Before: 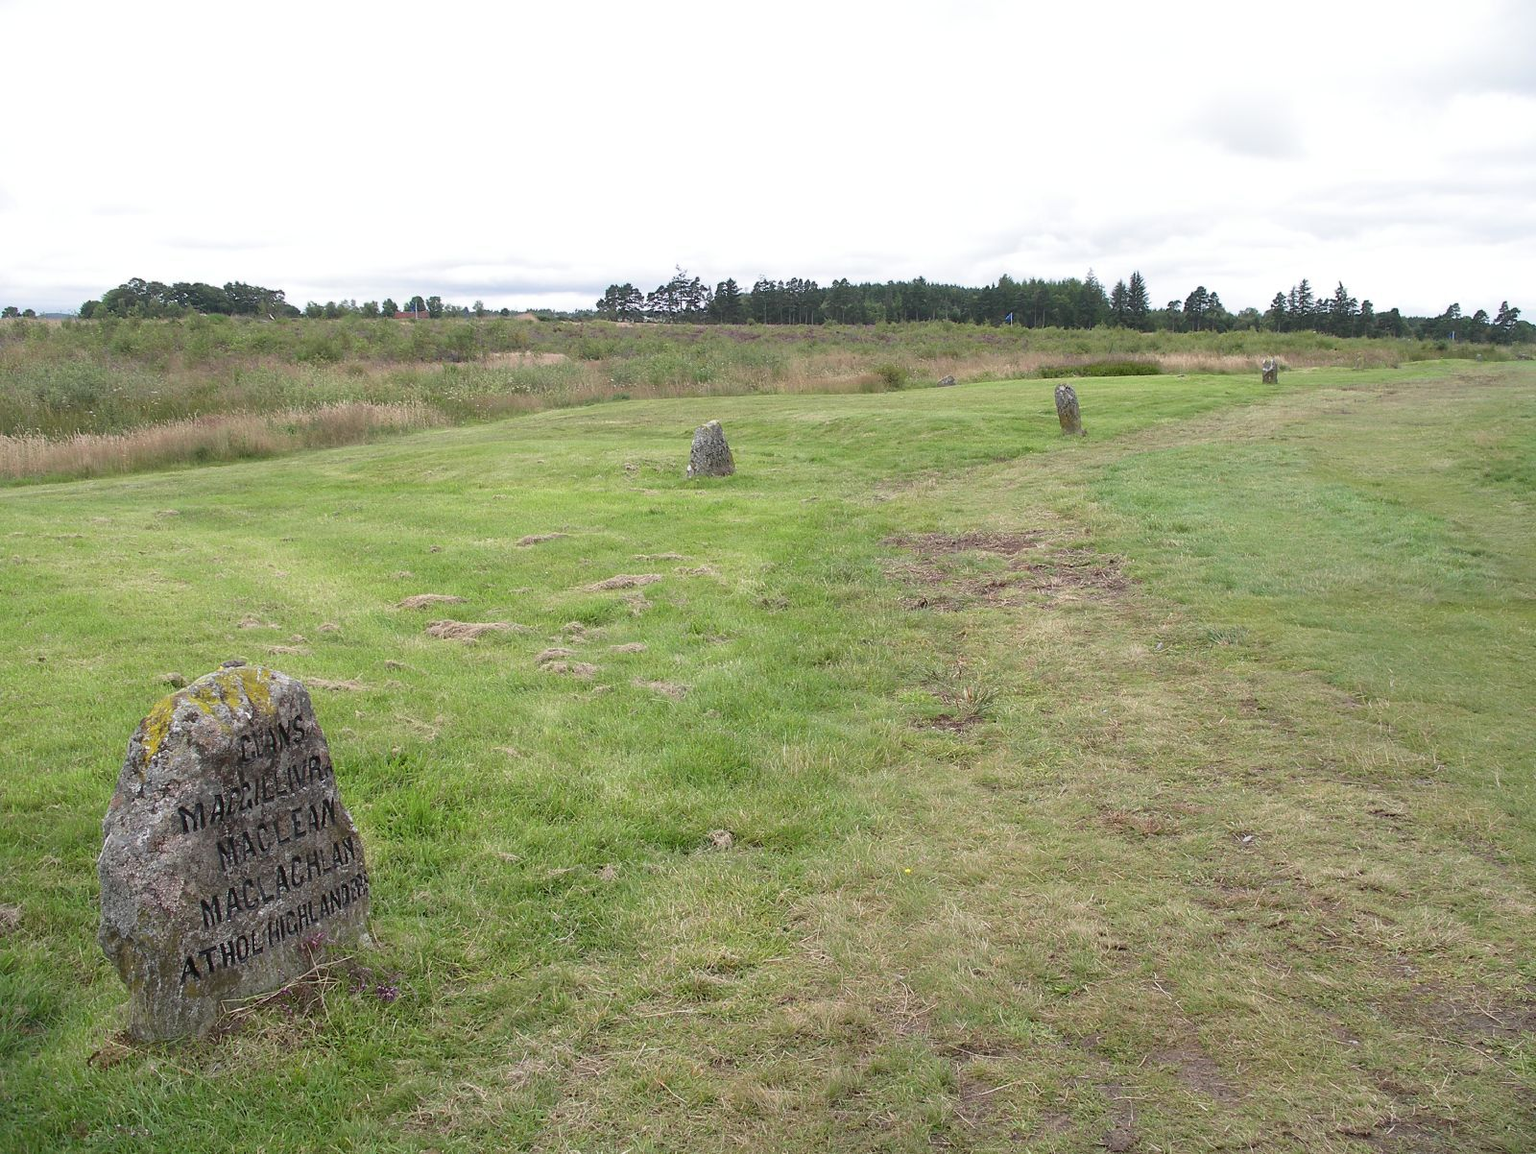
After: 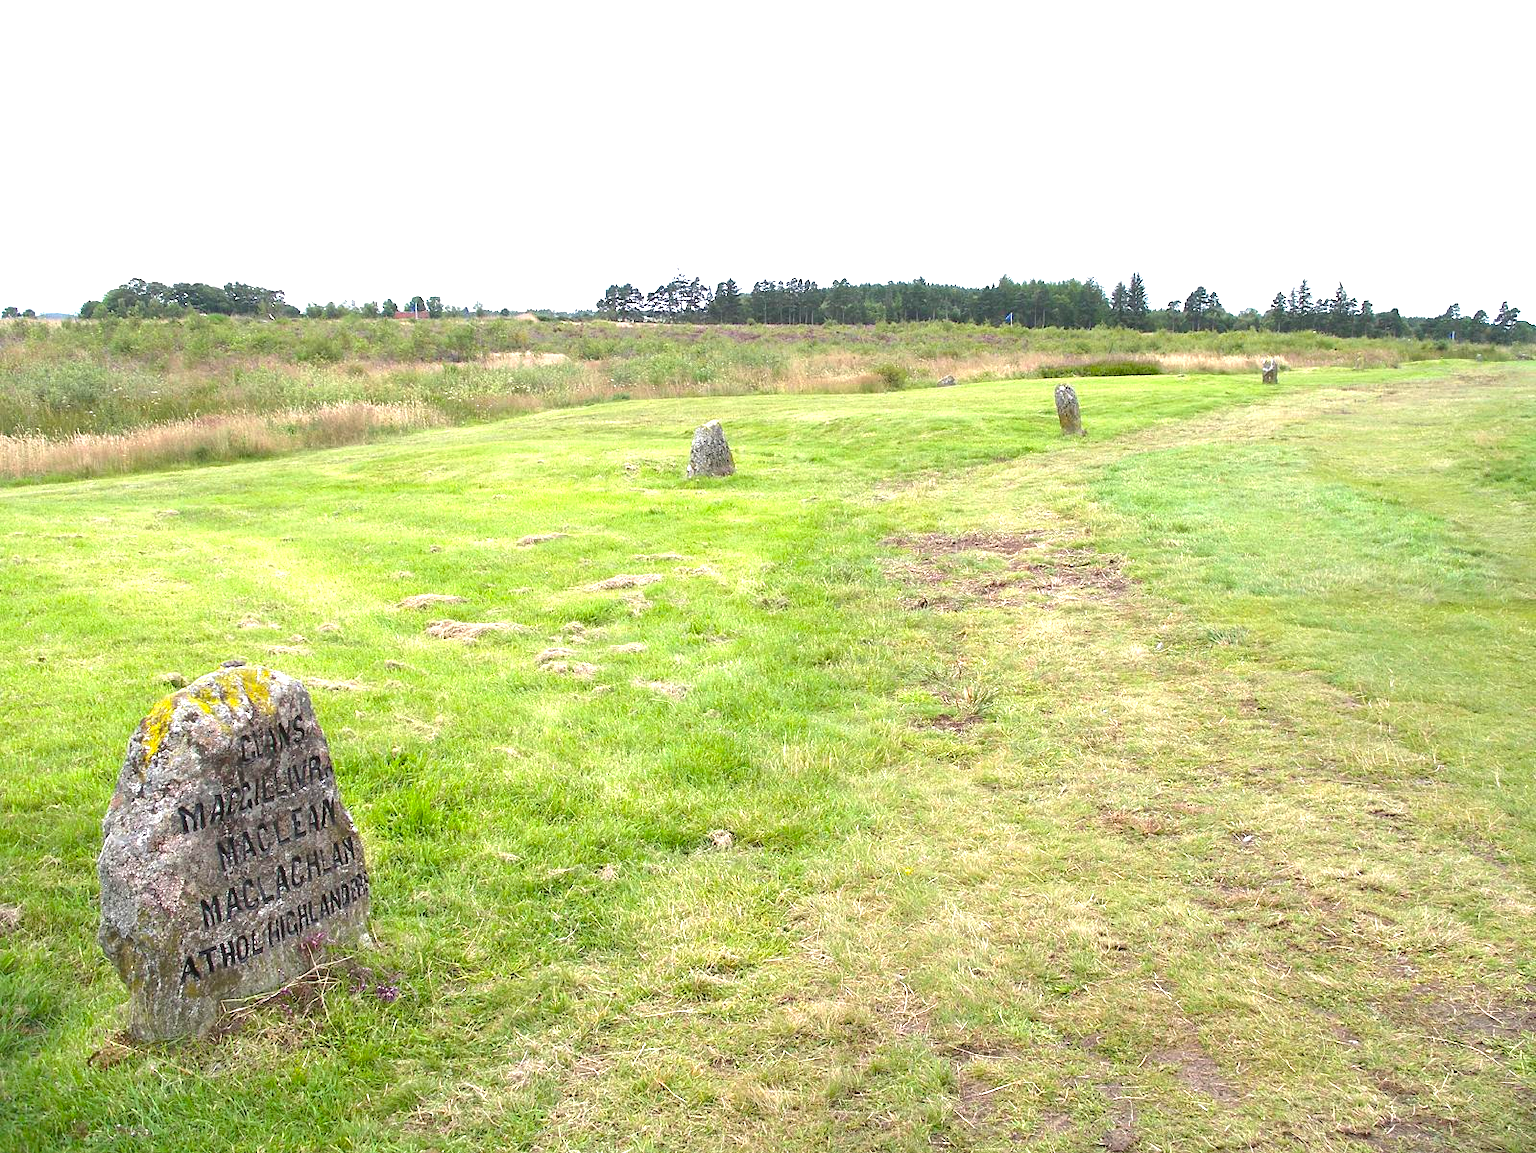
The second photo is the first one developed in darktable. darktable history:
color balance rgb: perceptual saturation grading › global saturation 9.569%, perceptual brilliance grading › global brilliance 30.83%, global vibrance 20%
exposure: exposure 0.153 EV, compensate highlight preservation false
